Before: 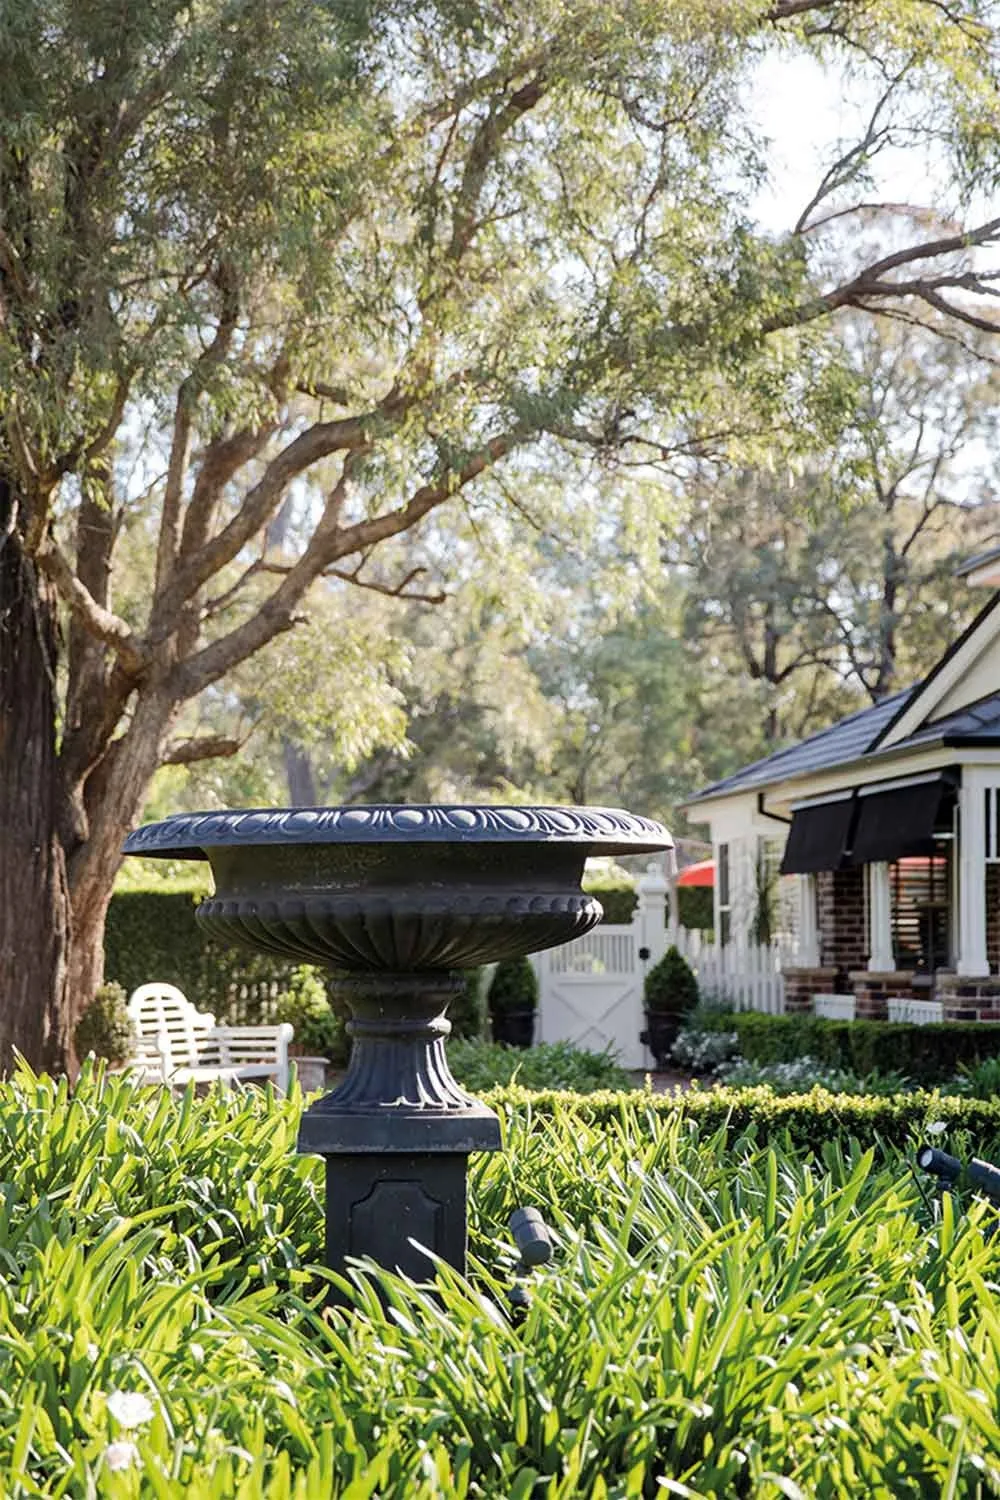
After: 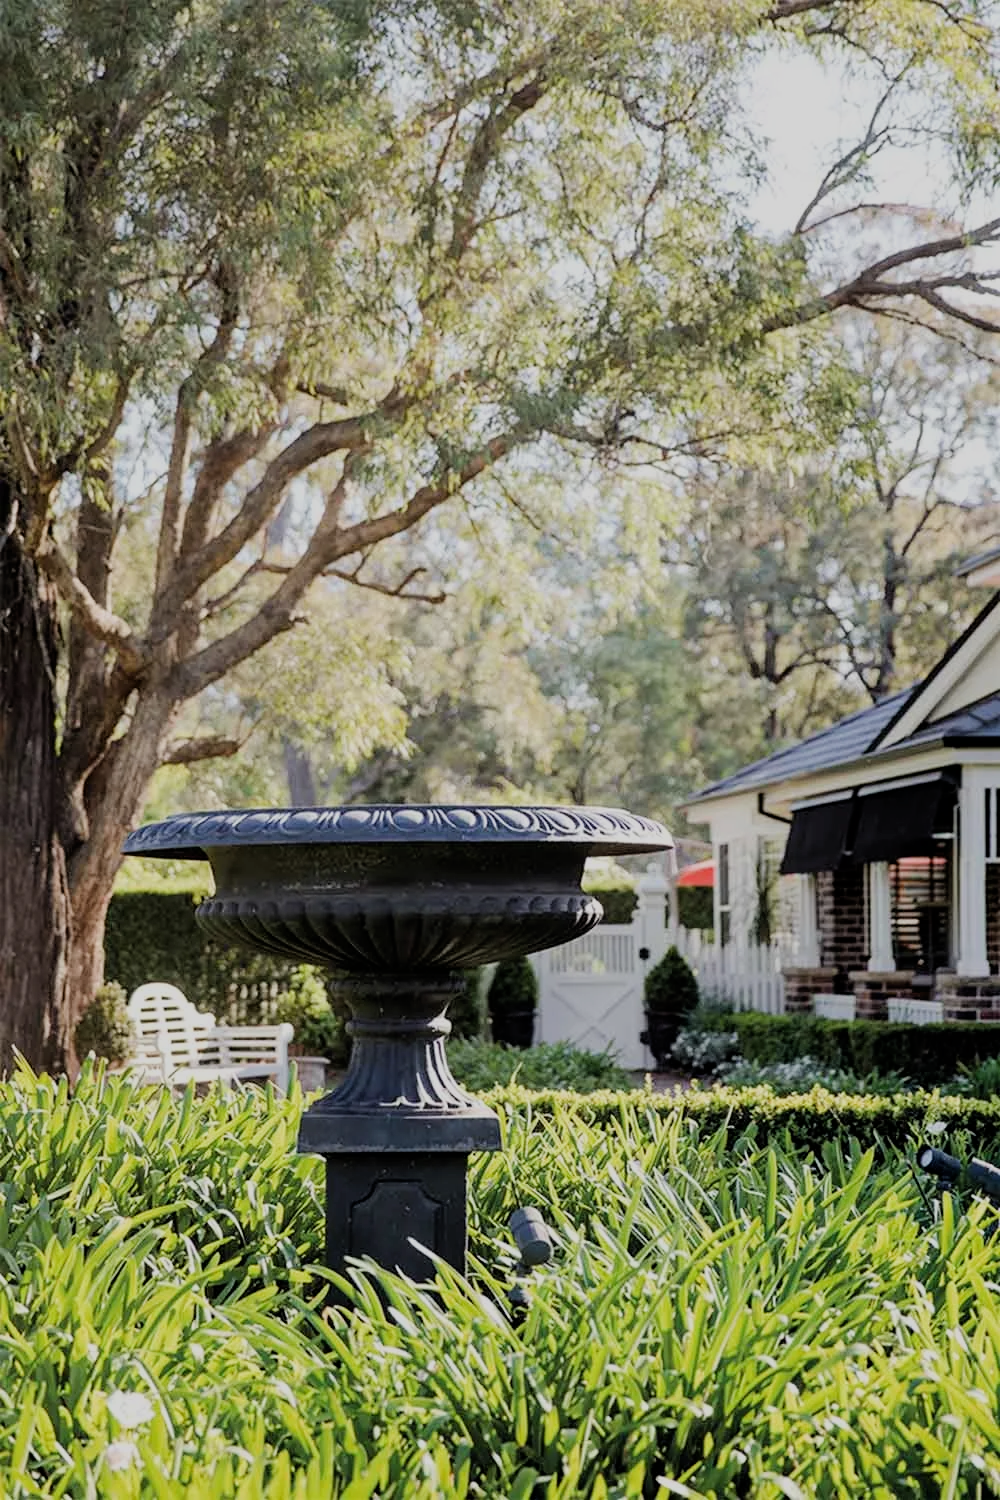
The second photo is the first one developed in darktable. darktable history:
filmic rgb: black relative exposure -7.65 EV, white relative exposure 4.56 EV, threshold 2.95 EV, hardness 3.61, enable highlight reconstruction true
